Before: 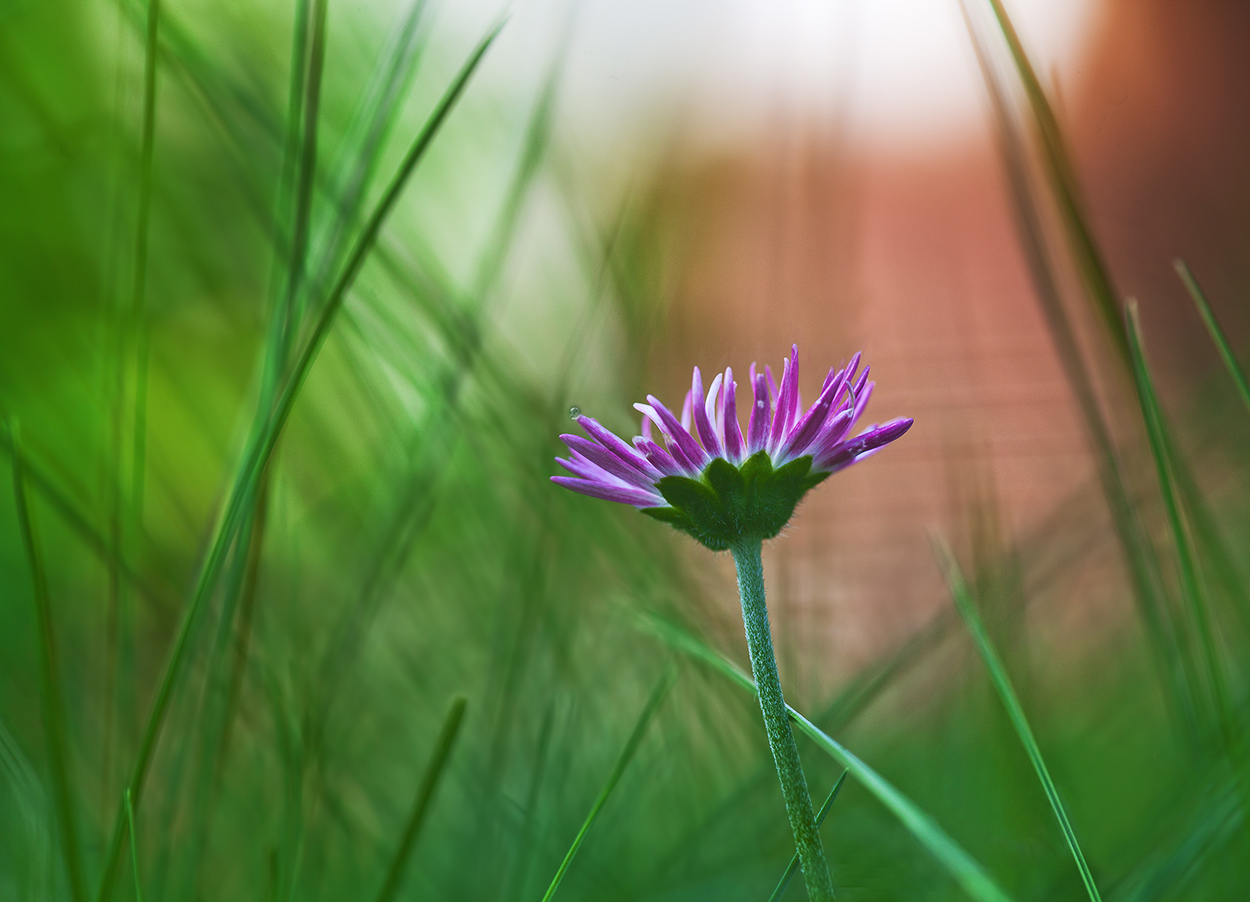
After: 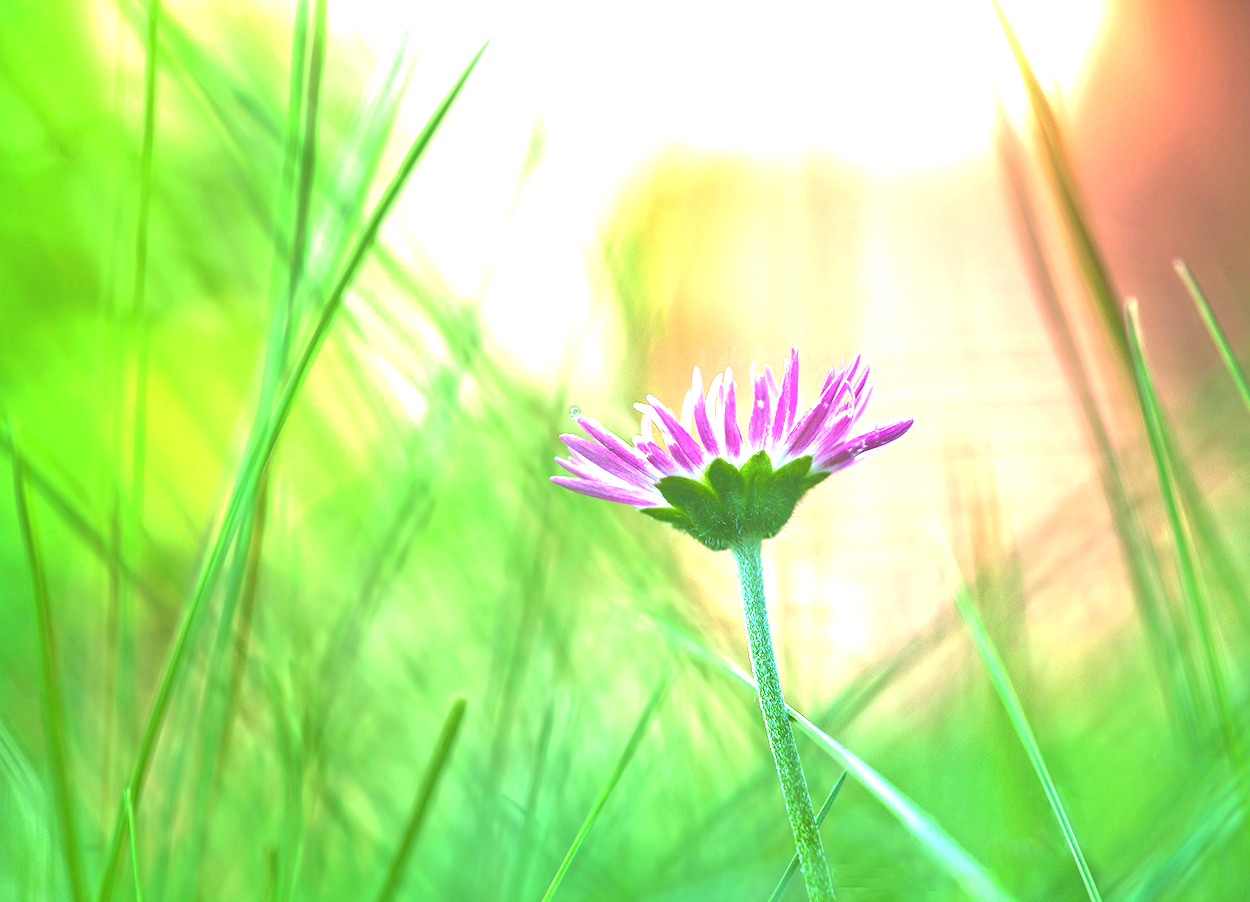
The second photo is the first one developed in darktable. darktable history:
exposure: black level correction 0, exposure 2.402 EV, compensate highlight preservation false
